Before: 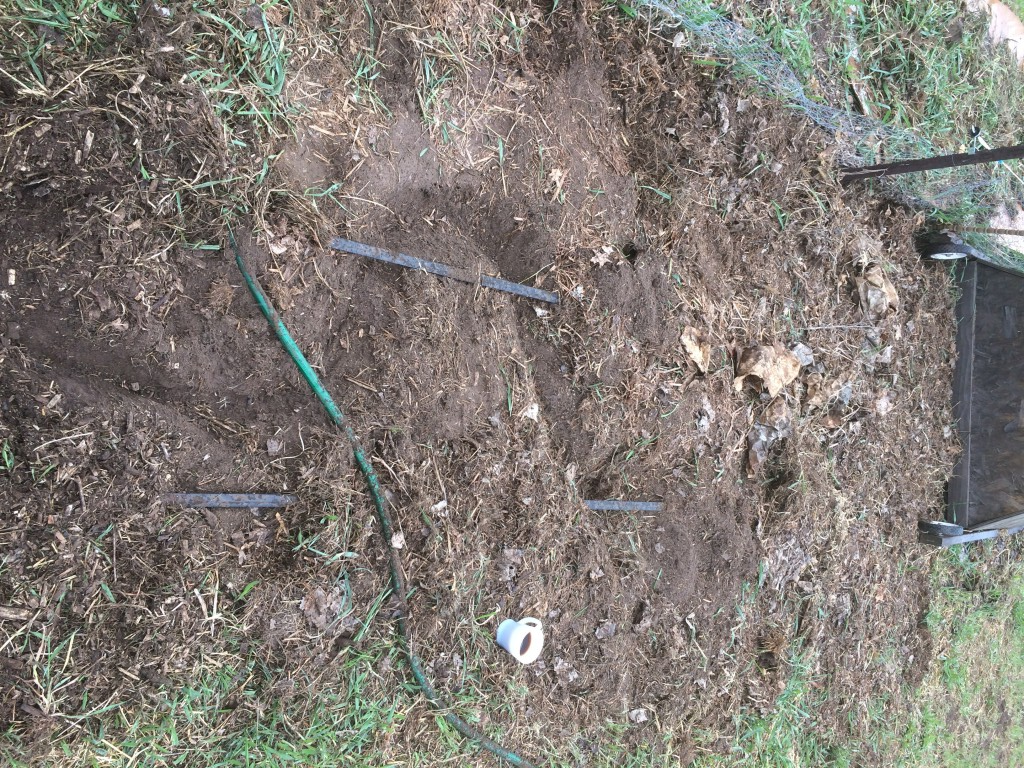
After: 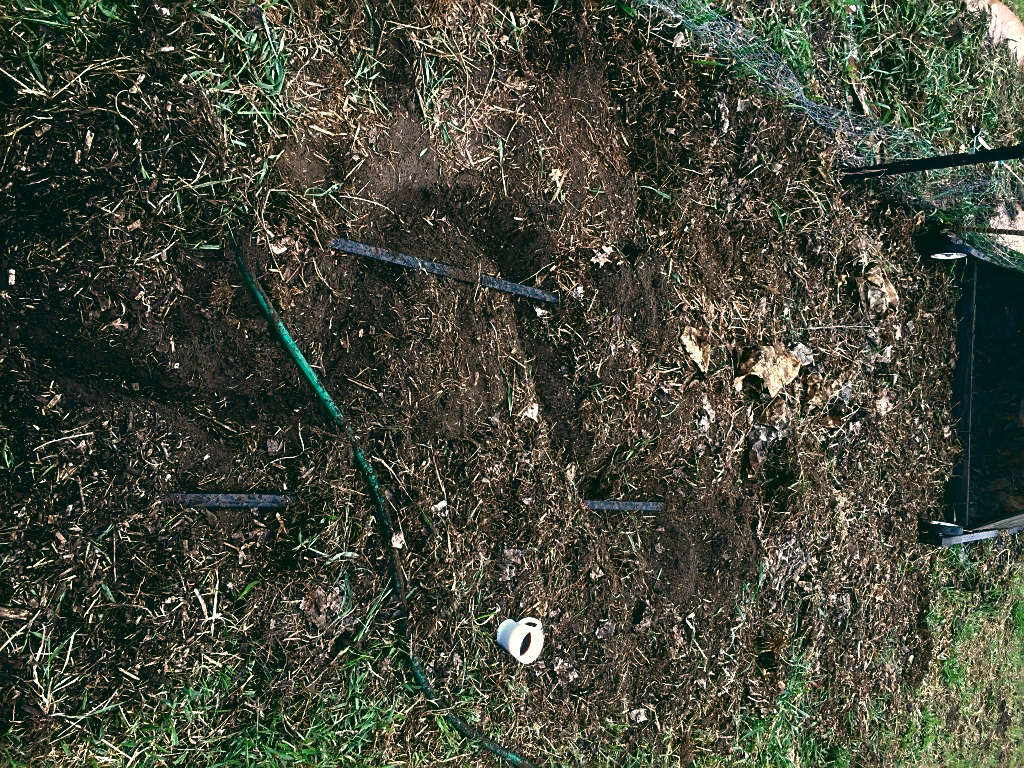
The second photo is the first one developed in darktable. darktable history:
sharpen: on, module defaults
color balance: lift [1.005, 0.99, 1.007, 1.01], gamma [1, 0.979, 1.011, 1.021], gain [0.923, 1.098, 1.025, 0.902], input saturation 90.45%, contrast 7.73%, output saturation 105.91%
contrast brightness saturation: contrast 0.09, brightness -0.59, saturation 0.17
